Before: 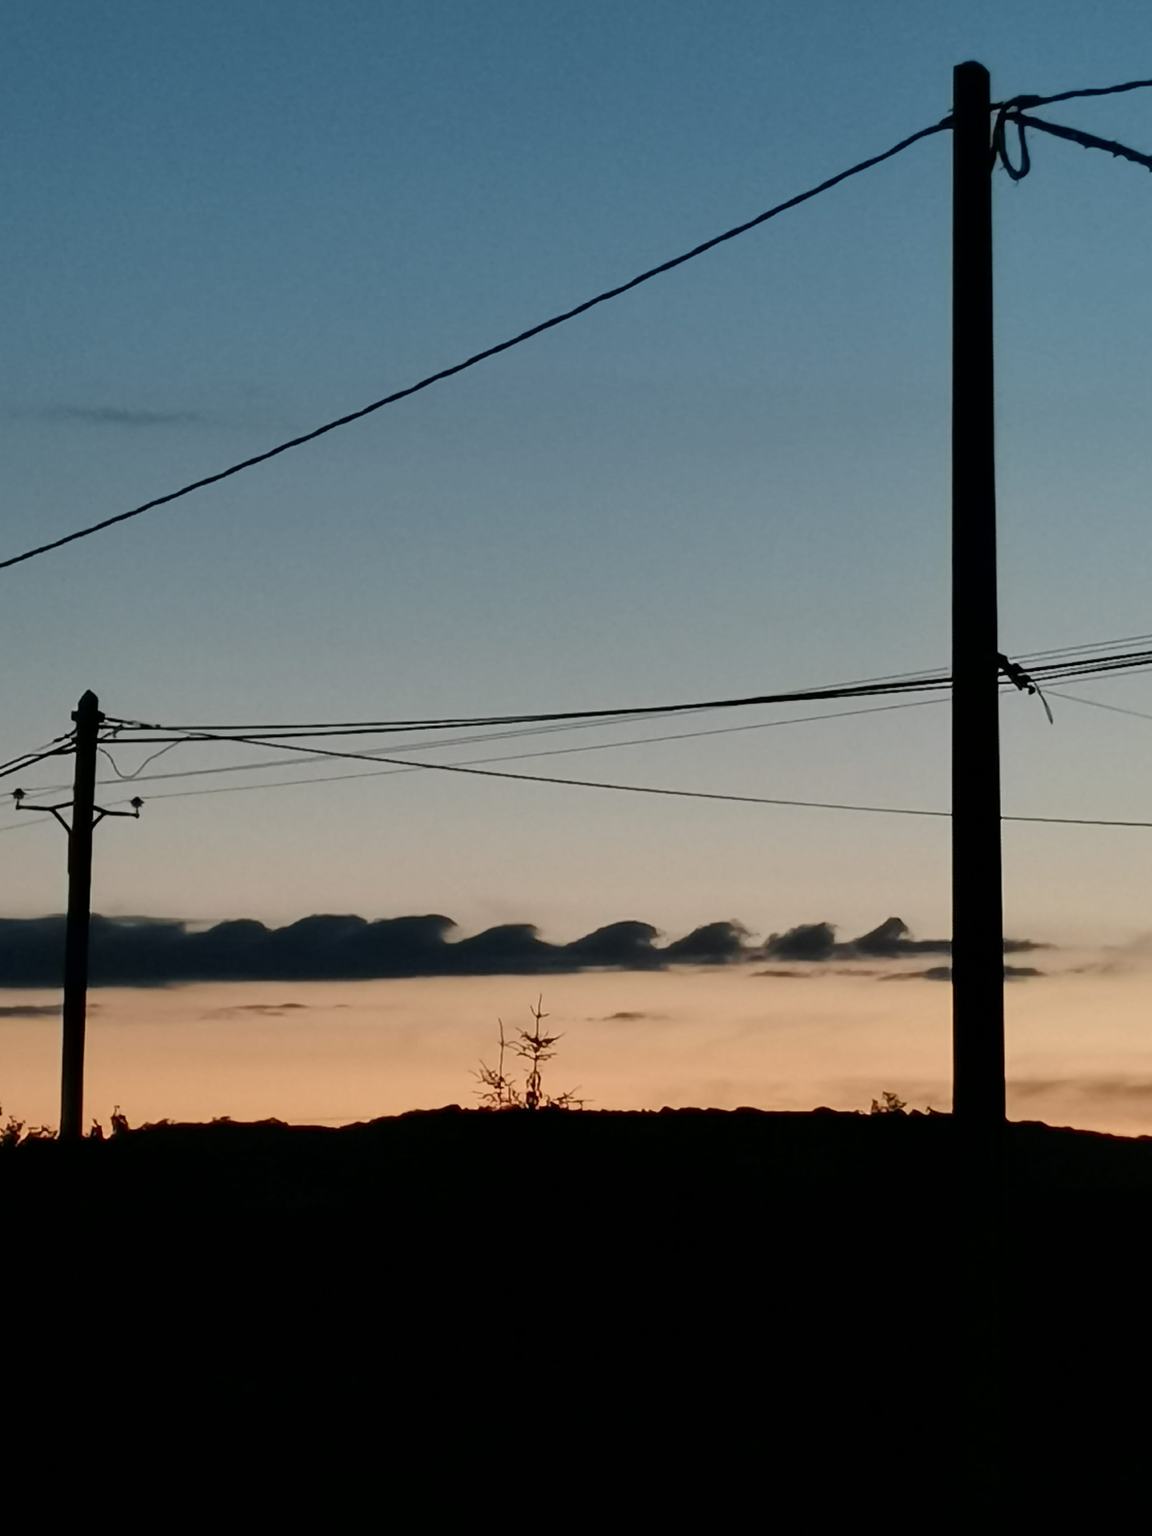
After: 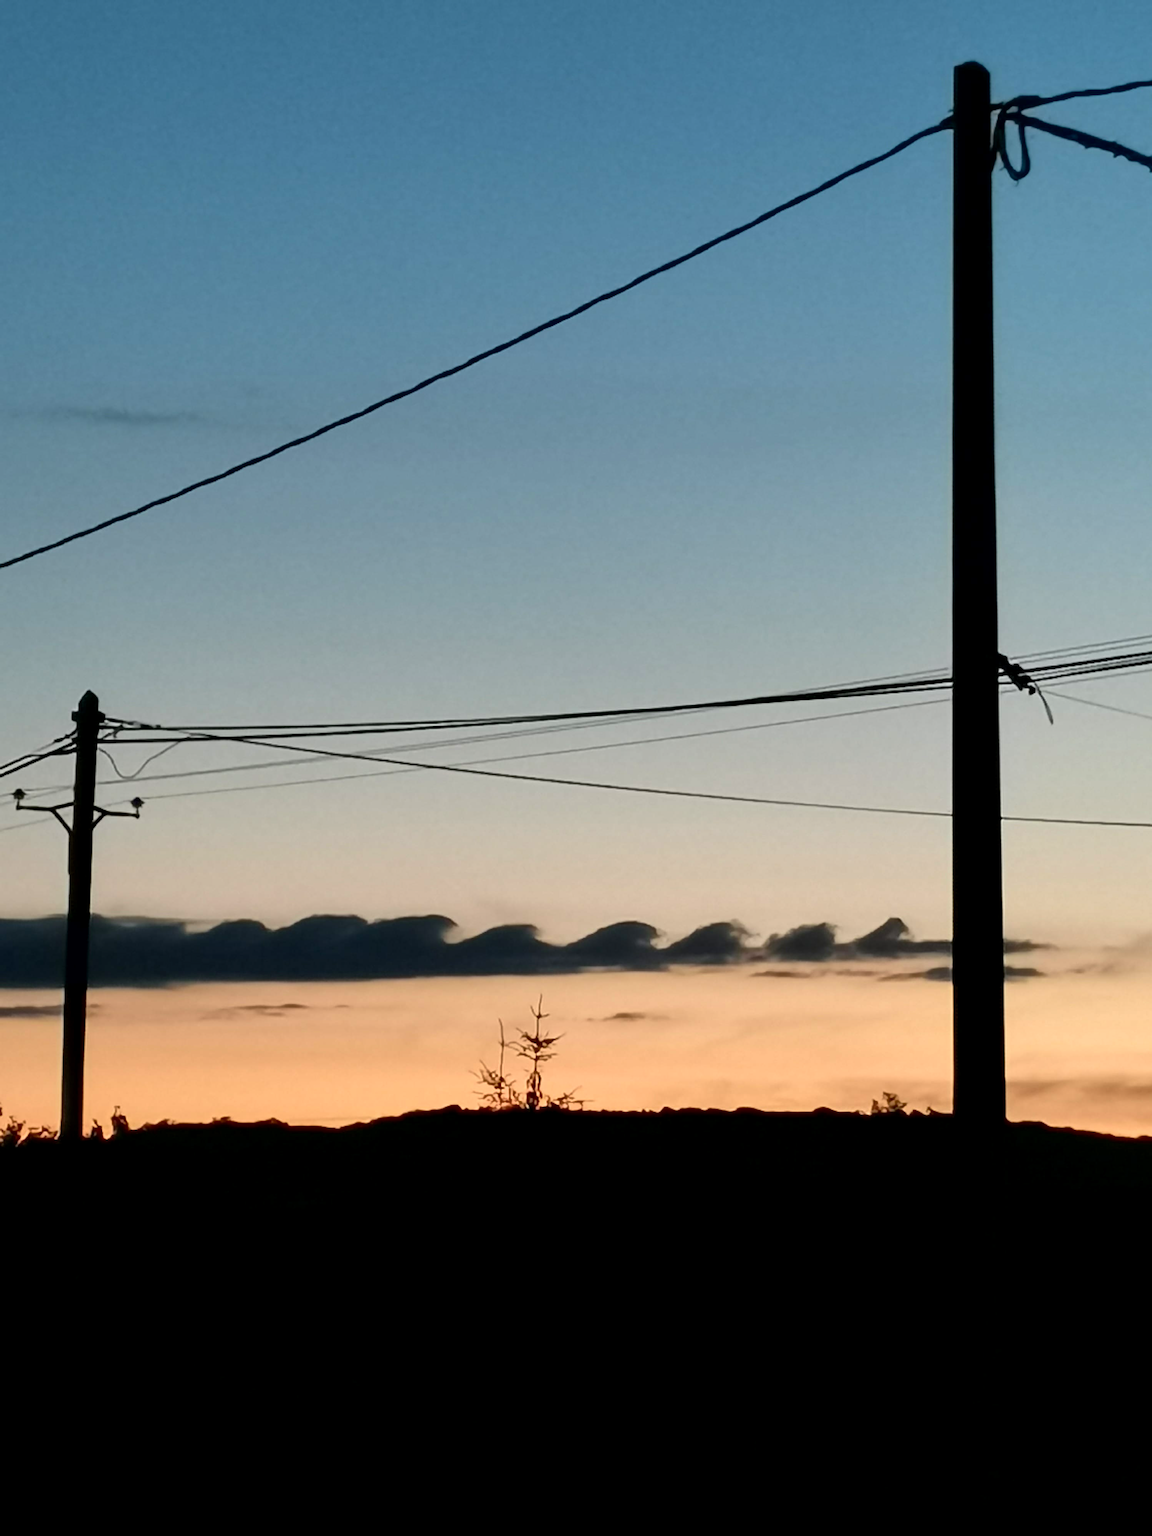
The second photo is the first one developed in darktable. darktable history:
contrast brightness saturation: saturation 0.105
base curve: curves: ch0 [(0, 0) (0.303, 0.277) (1, 1)], preserve colors none
exposure: black level correction 0.001, exposure 0.499 EV, compensate exposure bias true, compensate highlight preservation false
